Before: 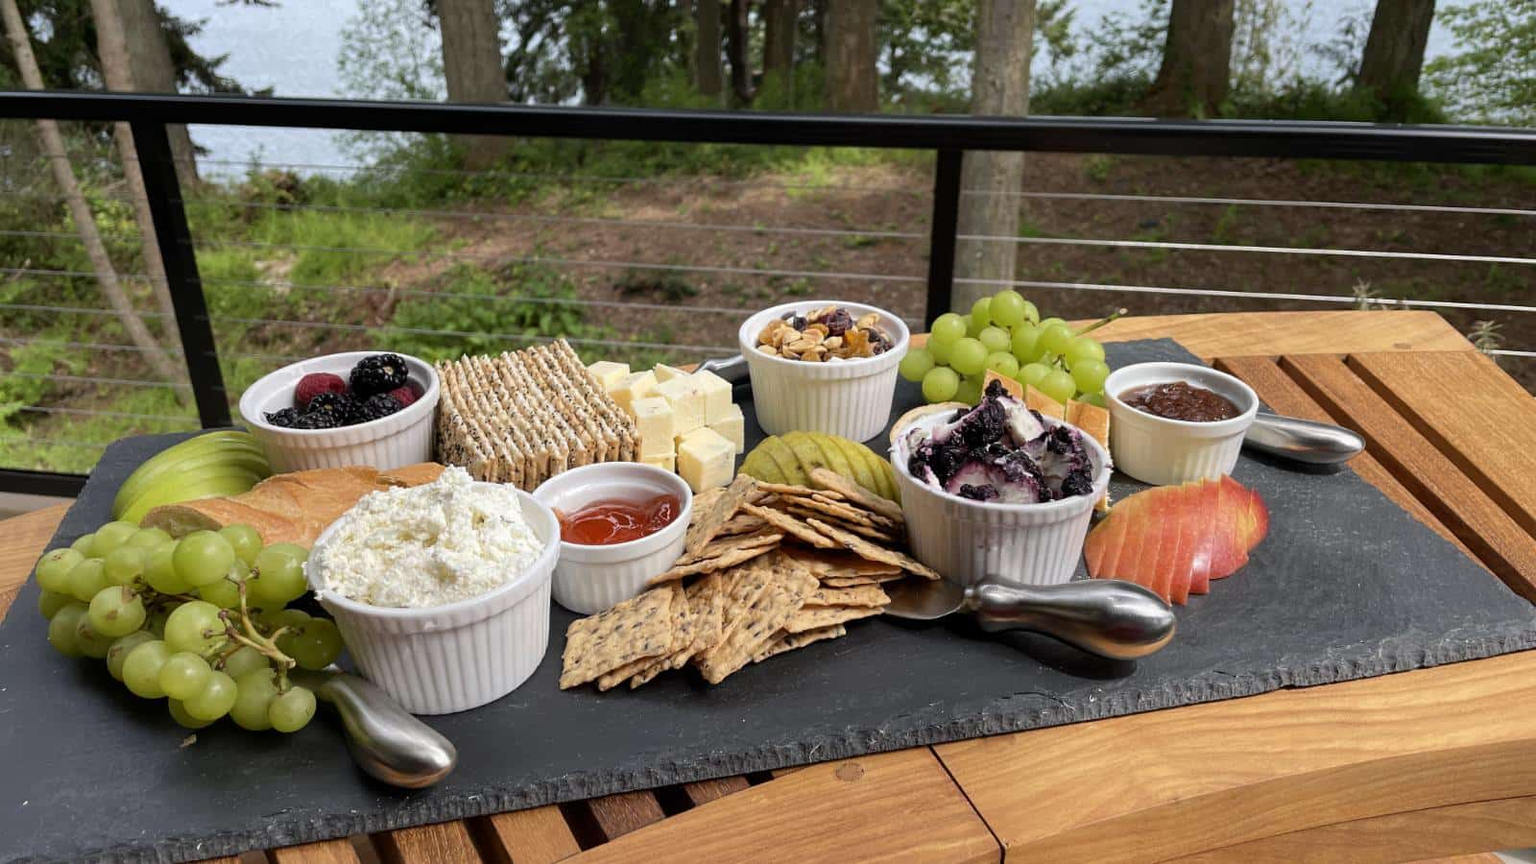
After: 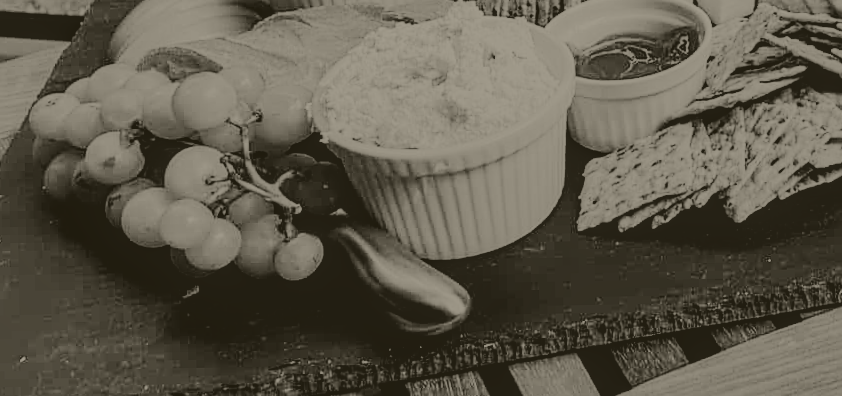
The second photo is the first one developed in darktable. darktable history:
crop and rotate: top 54.778%, right 46.61%, bottom 0.159%
filmic rgb: black relative exposure -5 EV, hardness 2.88, contrast 1.4, highlights saturation mix -30%
tone curve: curves: ch0 [(0, 0.017) (0.091, 0.04) (0.296, 0.276) (0.439, 0.482) (0.64, 0.729) (0.785, 0.817) (0.995, 0.917)]; ch1 [(0, 0) (0.384, 0.365) (0.463, 0.447) (0.486, 0.474) (0.503, 0.497) (0.526, 0.52) (0.555, 0.564) (0.578, 0.589) (0.638, 0.66) (0.766, 0.773) (1, 1)]; ch2 [(0, 0) (0.374, 0.344) (0.446, 0.443) (0.501, 0.509) (0.528, 0.522) (0.569, 0.593) (0.61, 0.646) (0.666, 0.688) (1, 1)], color space Lab, independent channels, preserve colors none
local contrast: detail 130%
colorize: hue 41.44°, saturation 22%, source mix 60%, lightness 10.61%
rotate and perspective: rotation -1°, crop left 0.011, crop right 0.989, crop top 0.025, crop bottom 0.975
sharpen: on, module defaults
